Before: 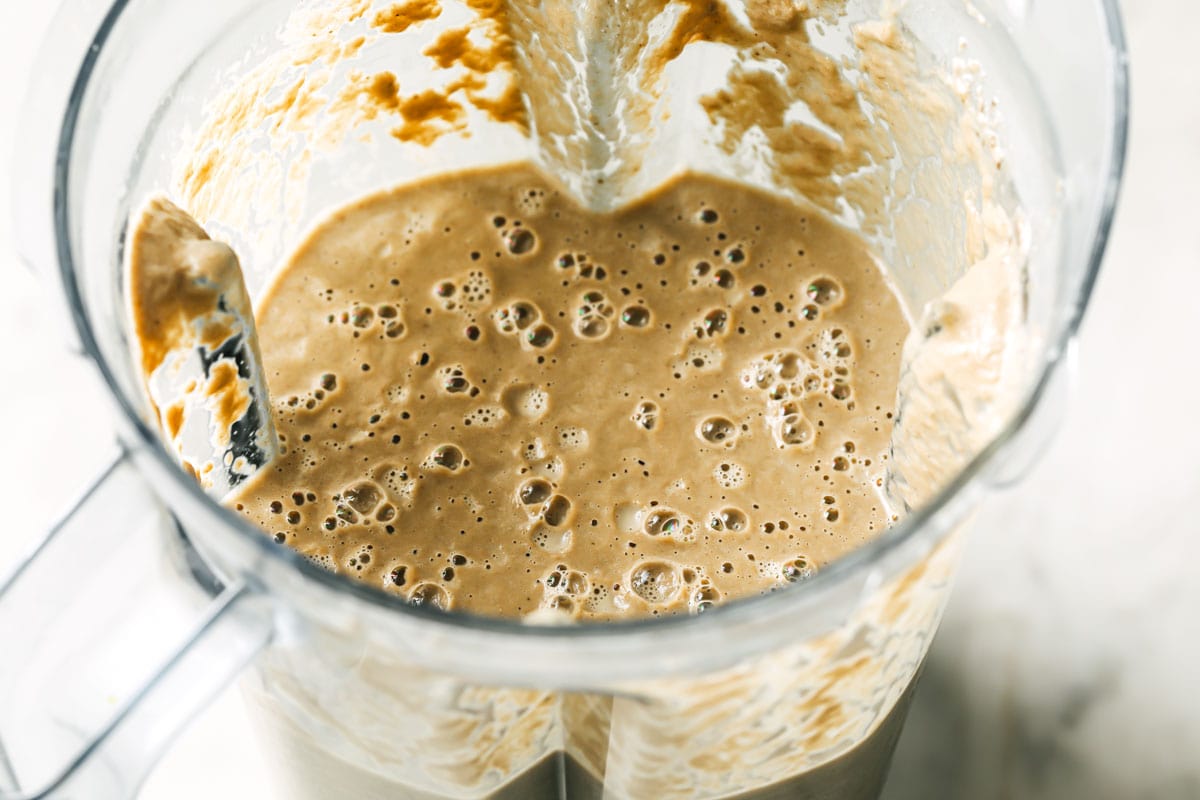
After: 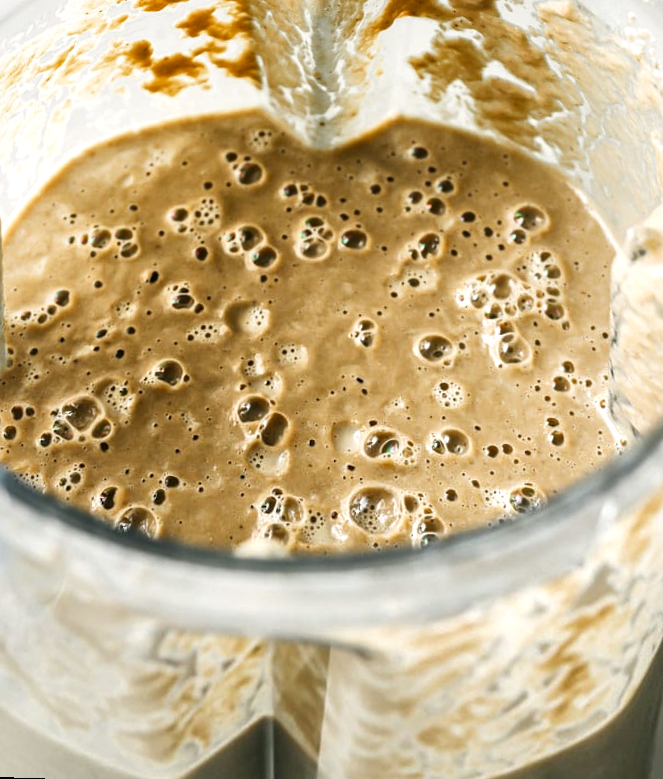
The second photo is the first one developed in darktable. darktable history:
rotate and perspective: rotation 0.72°, lens shift (vertical) -0.352, lens shift (horizontal) -0.051, crop left 0.152, crop right 0.859, crop top 0.019, crop bottom 0.964
crop and rotate: left 15.446%, right 17.836%
local contrast: mode bilateral grid, contrast 20, coarseness 50, detail 161%, midtone range 0.2
